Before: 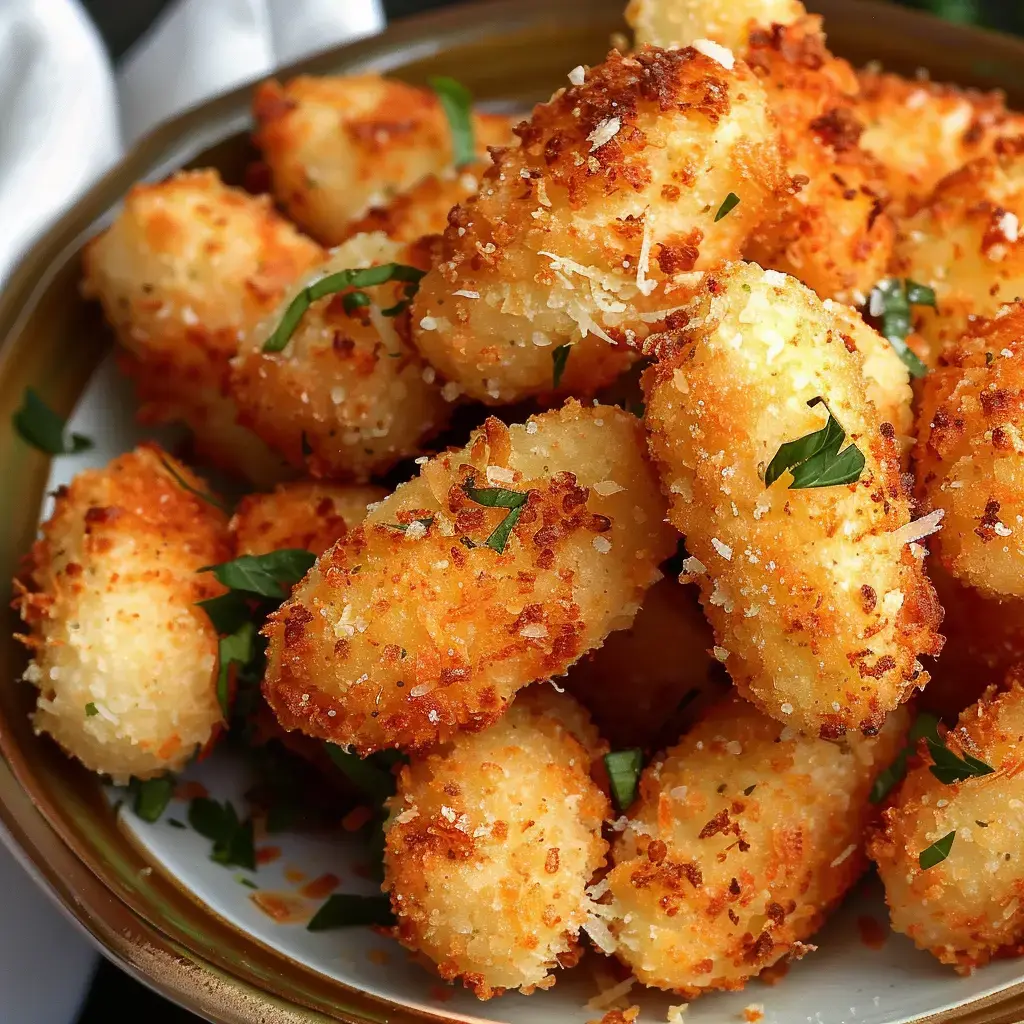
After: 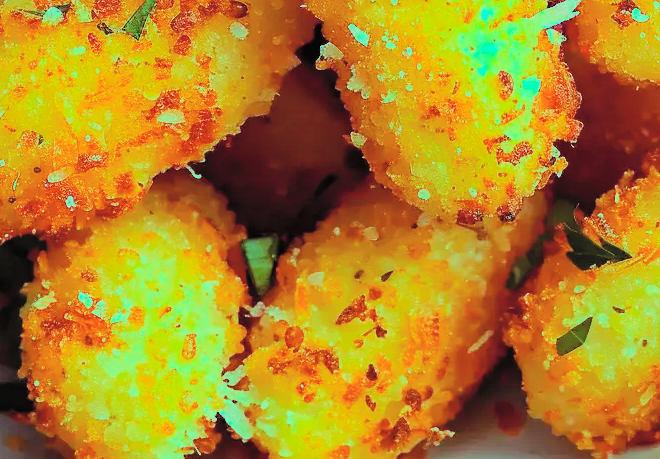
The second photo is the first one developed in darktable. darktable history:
filmic rgb: black relative exposure -8.42 EV, white relative exposure 4.68 EV, hardness 3.82, color science v6 (2022)
color balance rgb: shadows lift › luminance 0.49%, shadows lift › chroma 6.83%, shadows lift › hue 300.29°, power › hue 208.98°, highlights gain › luminance 20.24%, highlights gain › chroma 13.17%, highlights gain › hue 173.85°, perceptual saturation grading › global saturation 18.05%
haze removal: compatibility mode true, adaptive false
contrast brightness saturation: contrast 0.1, brightness 0.3, saturation 0.14
crop and rotate: left 35.509%, top 50.238%, bottom 4.934%
